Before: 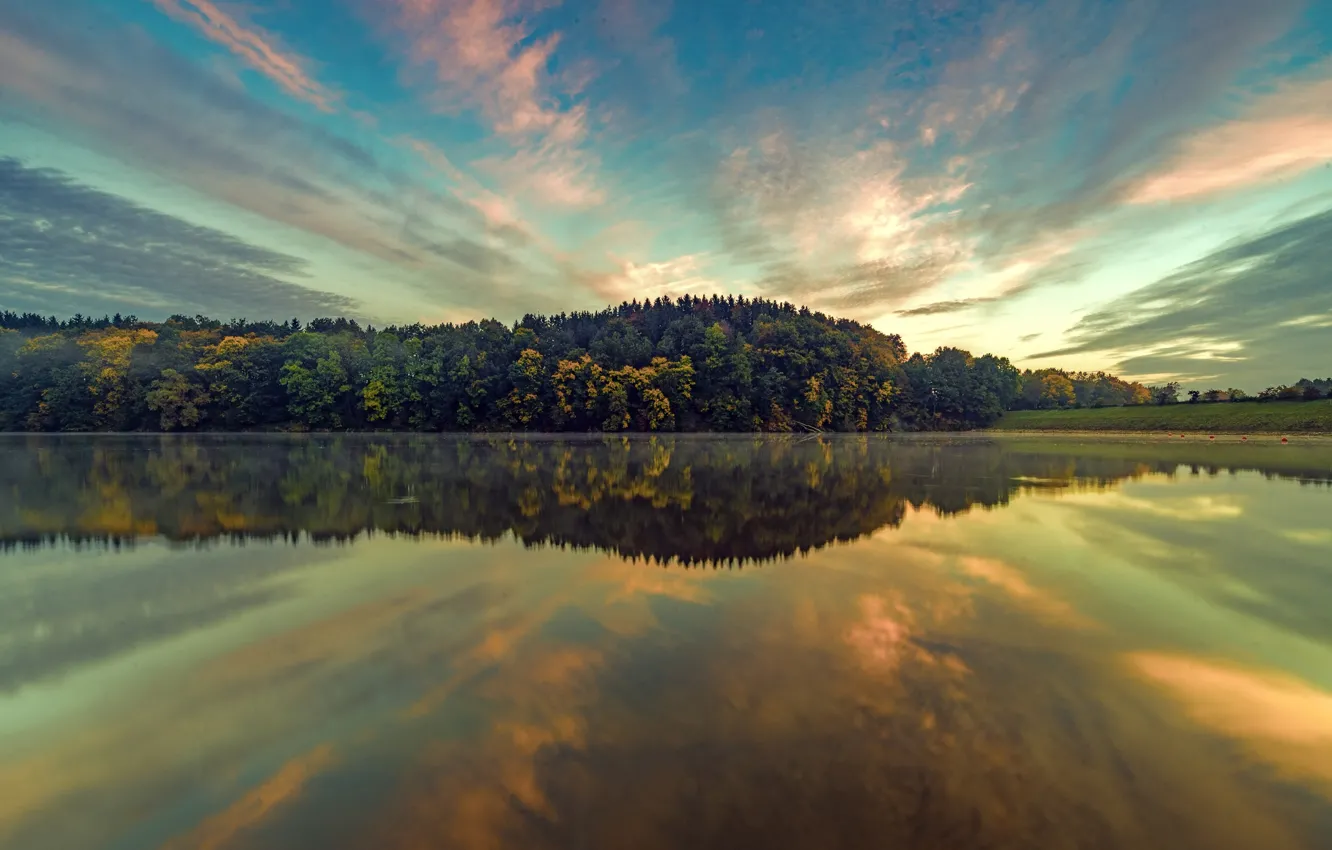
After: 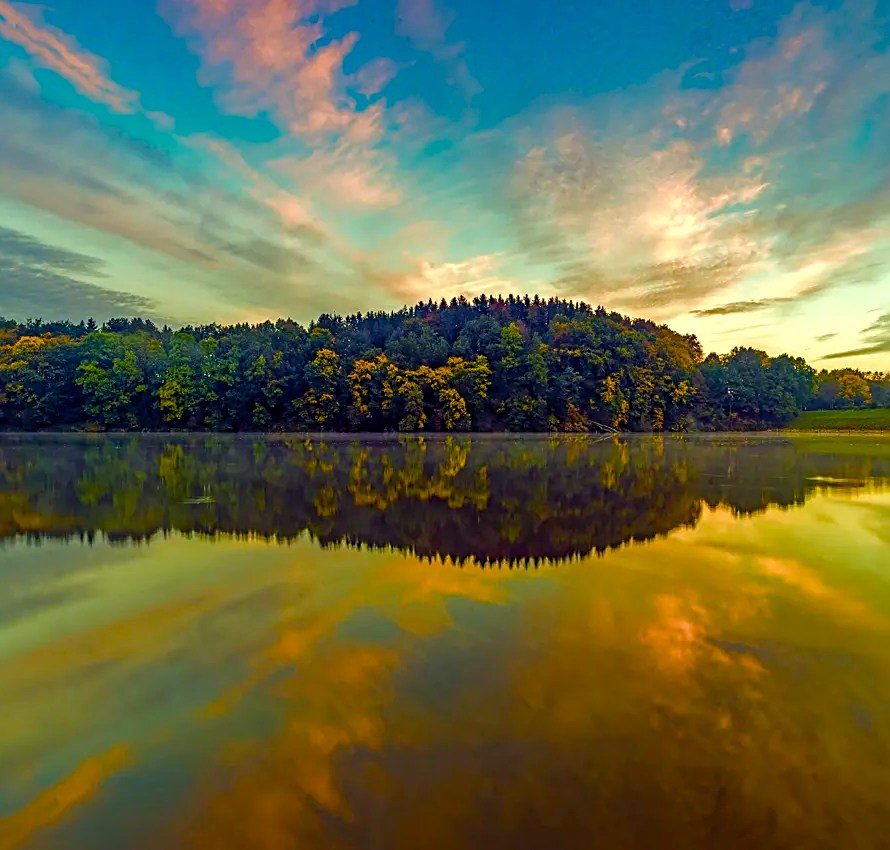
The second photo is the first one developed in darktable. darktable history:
sharpen: on, module defaults
crop: left 15.386%, right 17.73%
color balance rgb: perceptual saturation grading › global saturation 44.046%, perceptual saturation grading › highlights -50.509%, perceptual saturation grading › shadows 31.051%, global vibrance 50.45%
